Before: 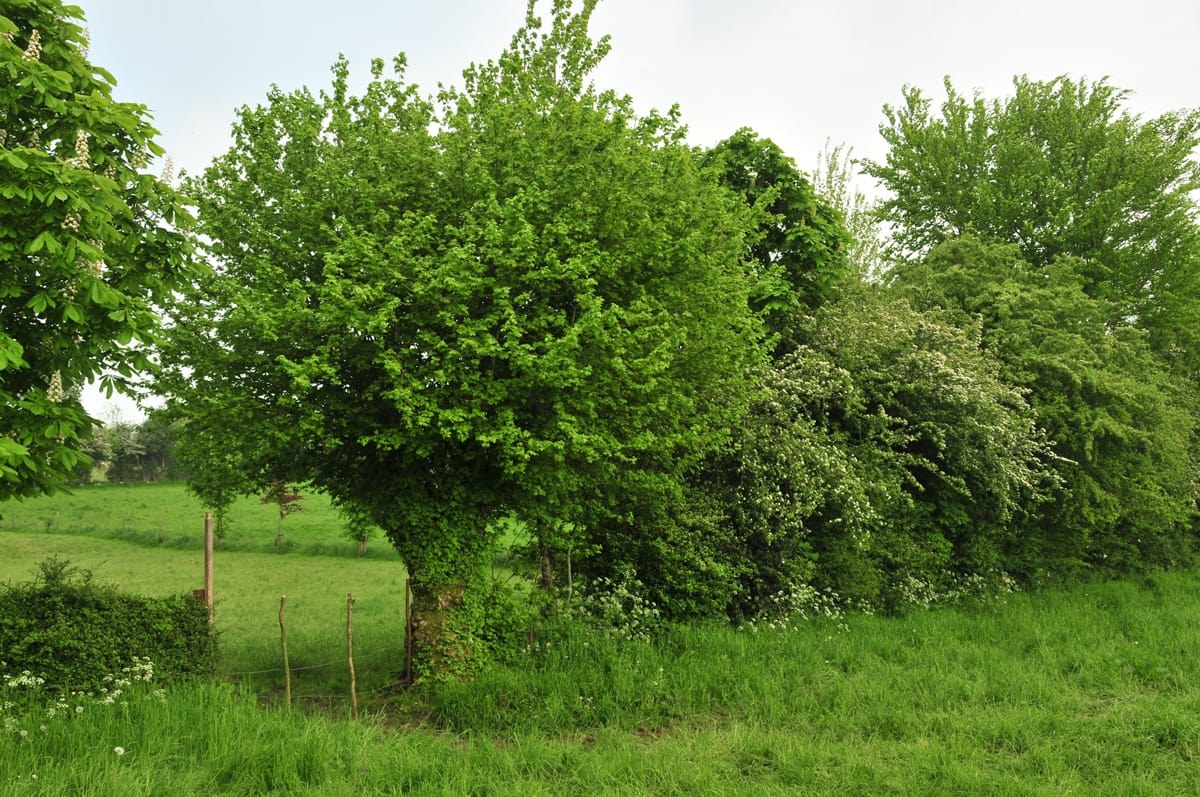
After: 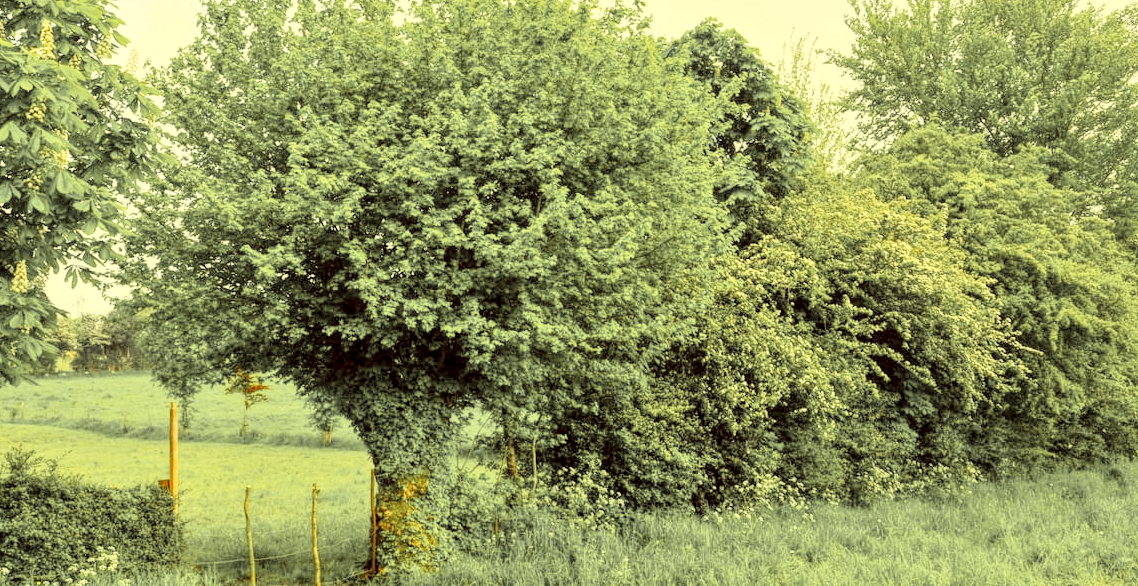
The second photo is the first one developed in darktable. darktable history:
crop and rotate: left 2.93%, top 13.846%, right 2.189%, bottom 12.581%
color zones: curves: ch1 [(0, 0.679) (0.143, 0.647) (0.286, 0.261) (0.378, -0.011) (0.571, 0.396) (0.714, 0.399) (0.857, 0.406) (1, 0.679)]
color correction: highlights a* -0.459, highlights b* 39.67, shadows a* 9.65, shadows b* -0.643
contrast brightness saturation: contrast 0.07, brightness 0.177, saturation 0.412
exposure: black level correction 0, exposure 1.014 EV, compensate highlight preservation false
filmic rgb: black relative exposure -6.96 EV, white relative exposure 5.67 EV, hardness 2.85, color science v6 (2022)
local contrast: highlights 107%, shadows 100%, detail 201%, midtone range 0.2
